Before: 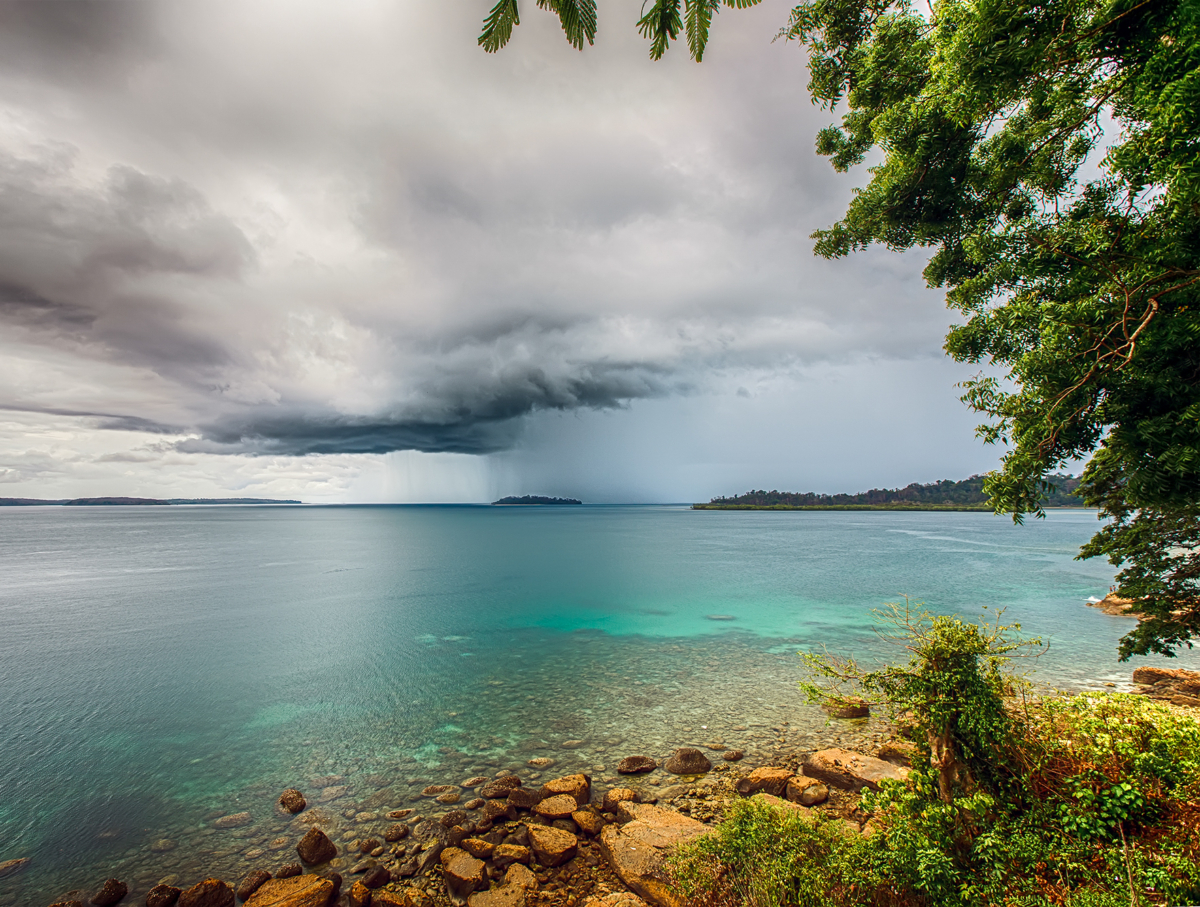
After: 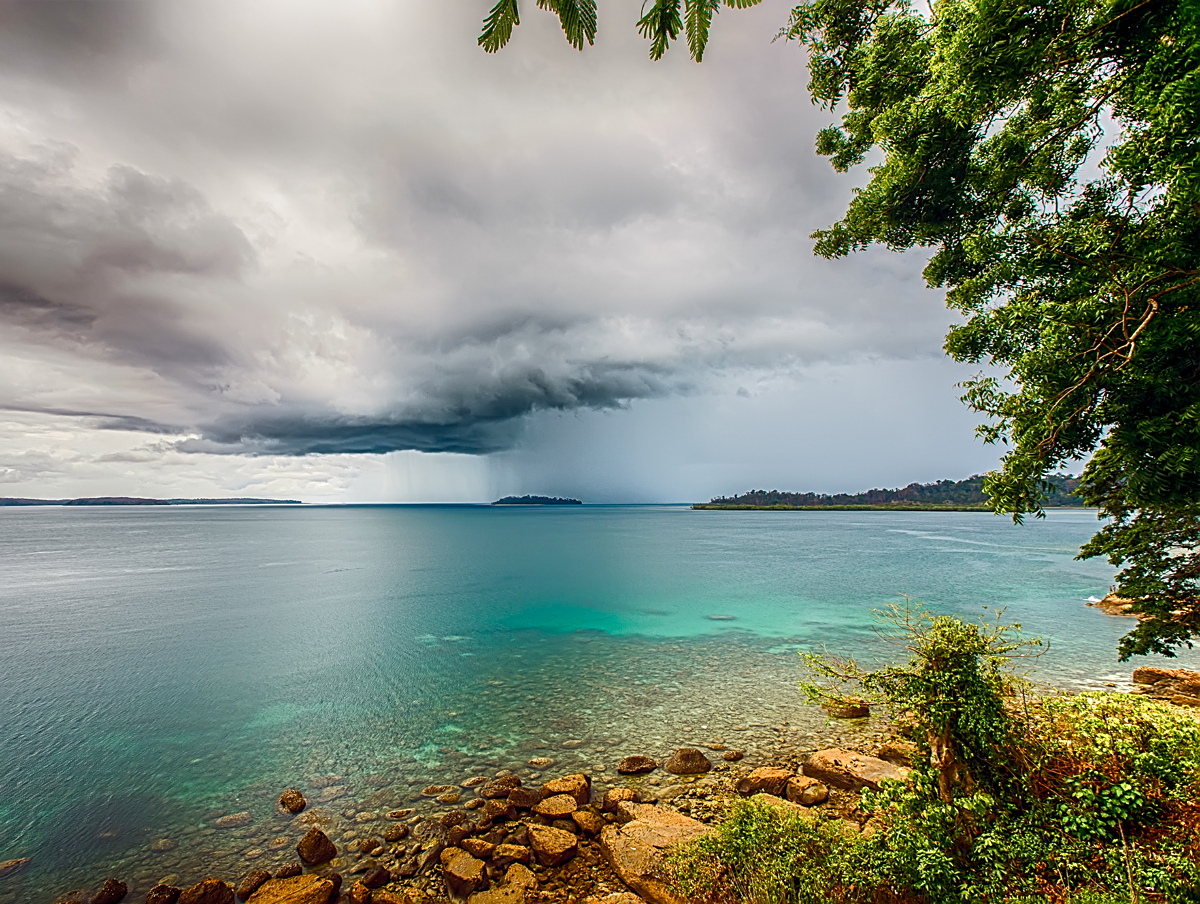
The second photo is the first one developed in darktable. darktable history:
crop: top 0.05%, bottom 0.098%
sharpen: on, module defaults
color balance rgb: perceptual saturation grading › global saturation 20%, perceptual saturation grading › highlights -25%, perceptual saturation grading › shadows 25%
